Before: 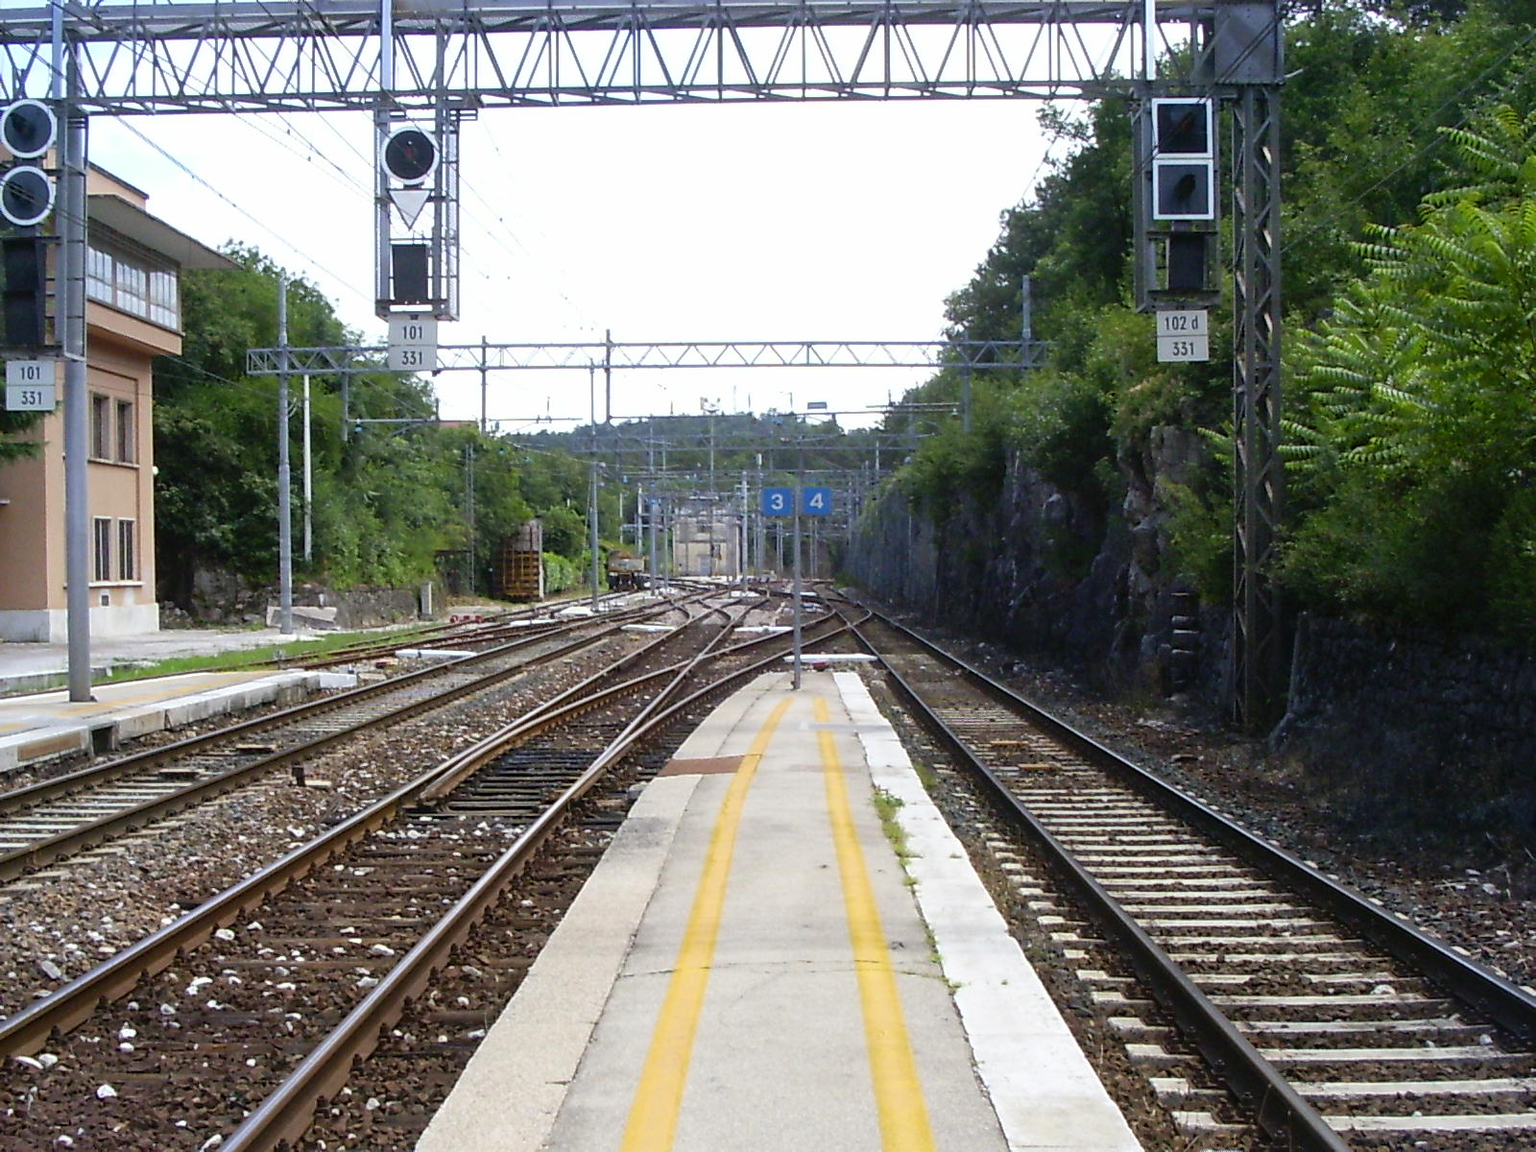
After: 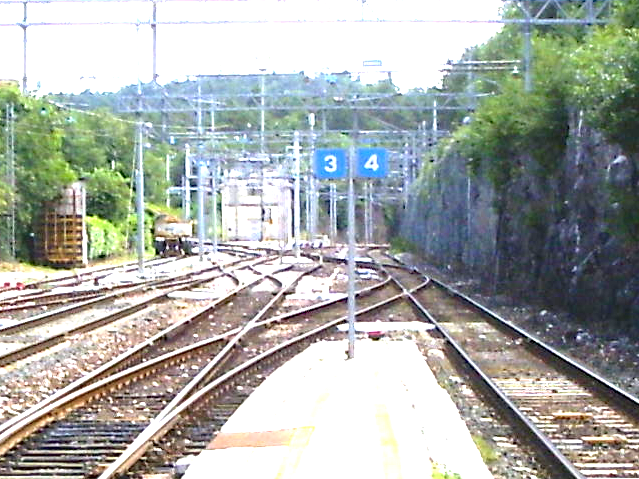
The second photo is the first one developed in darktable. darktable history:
exposure: black level correction 0, exposure 1.975 EV, compensate exposure bias true, compensate highlight preservation false
crop: left 30%, top 30%, right 30%, bottom 30%
haze removal: compatibility mode true, adaptive false
